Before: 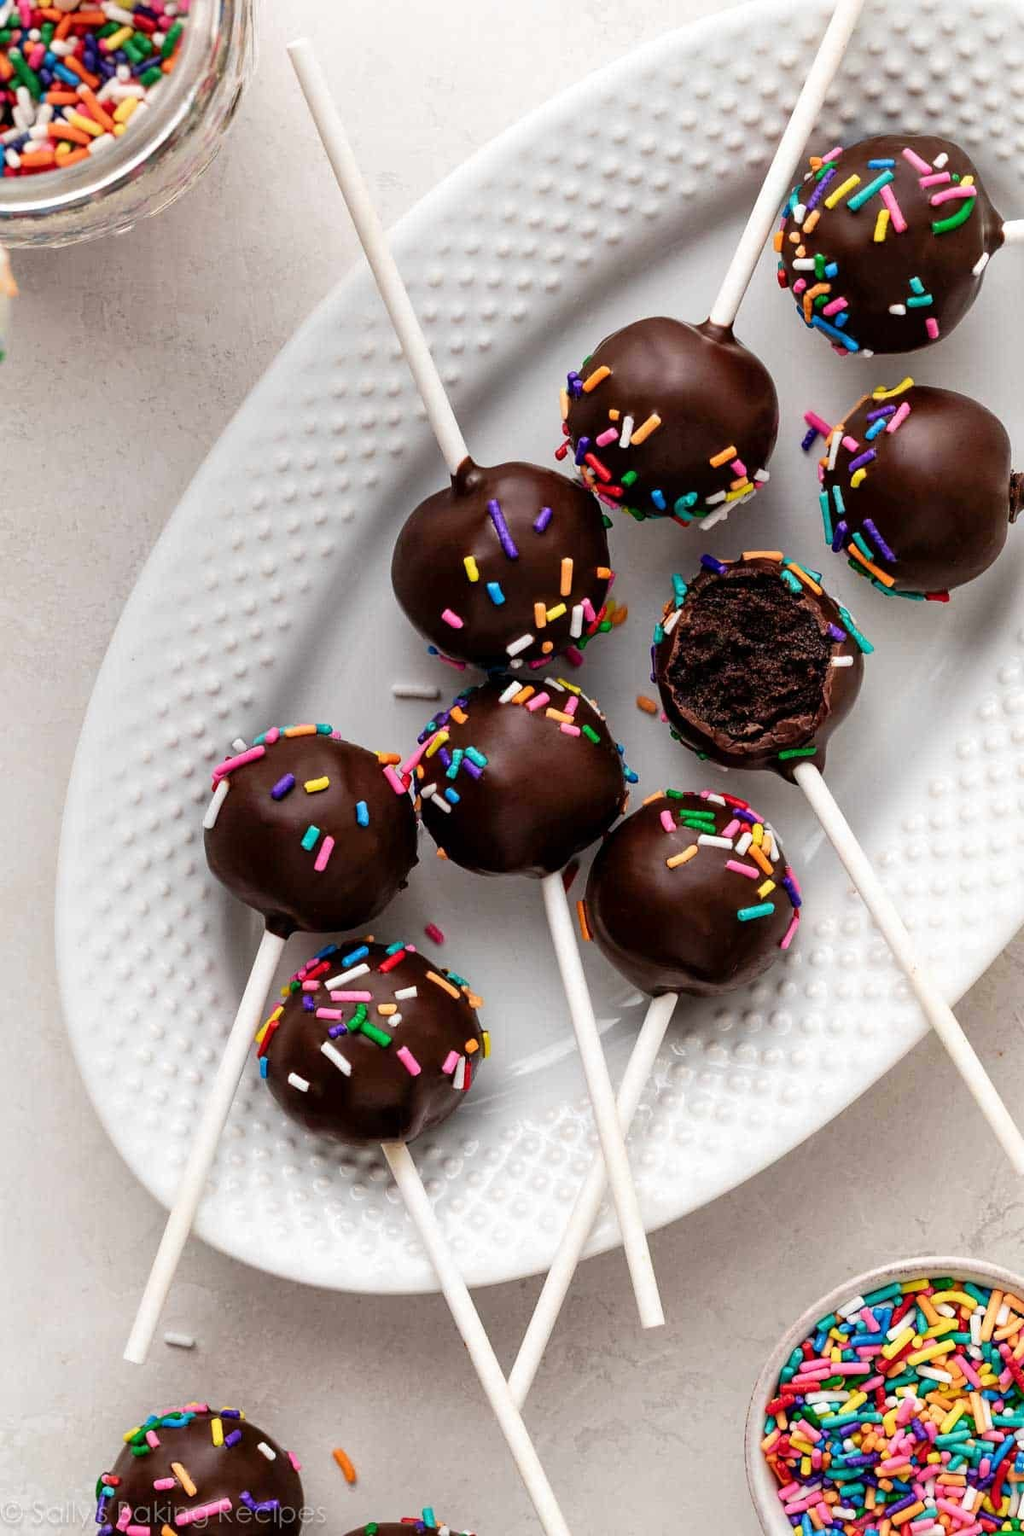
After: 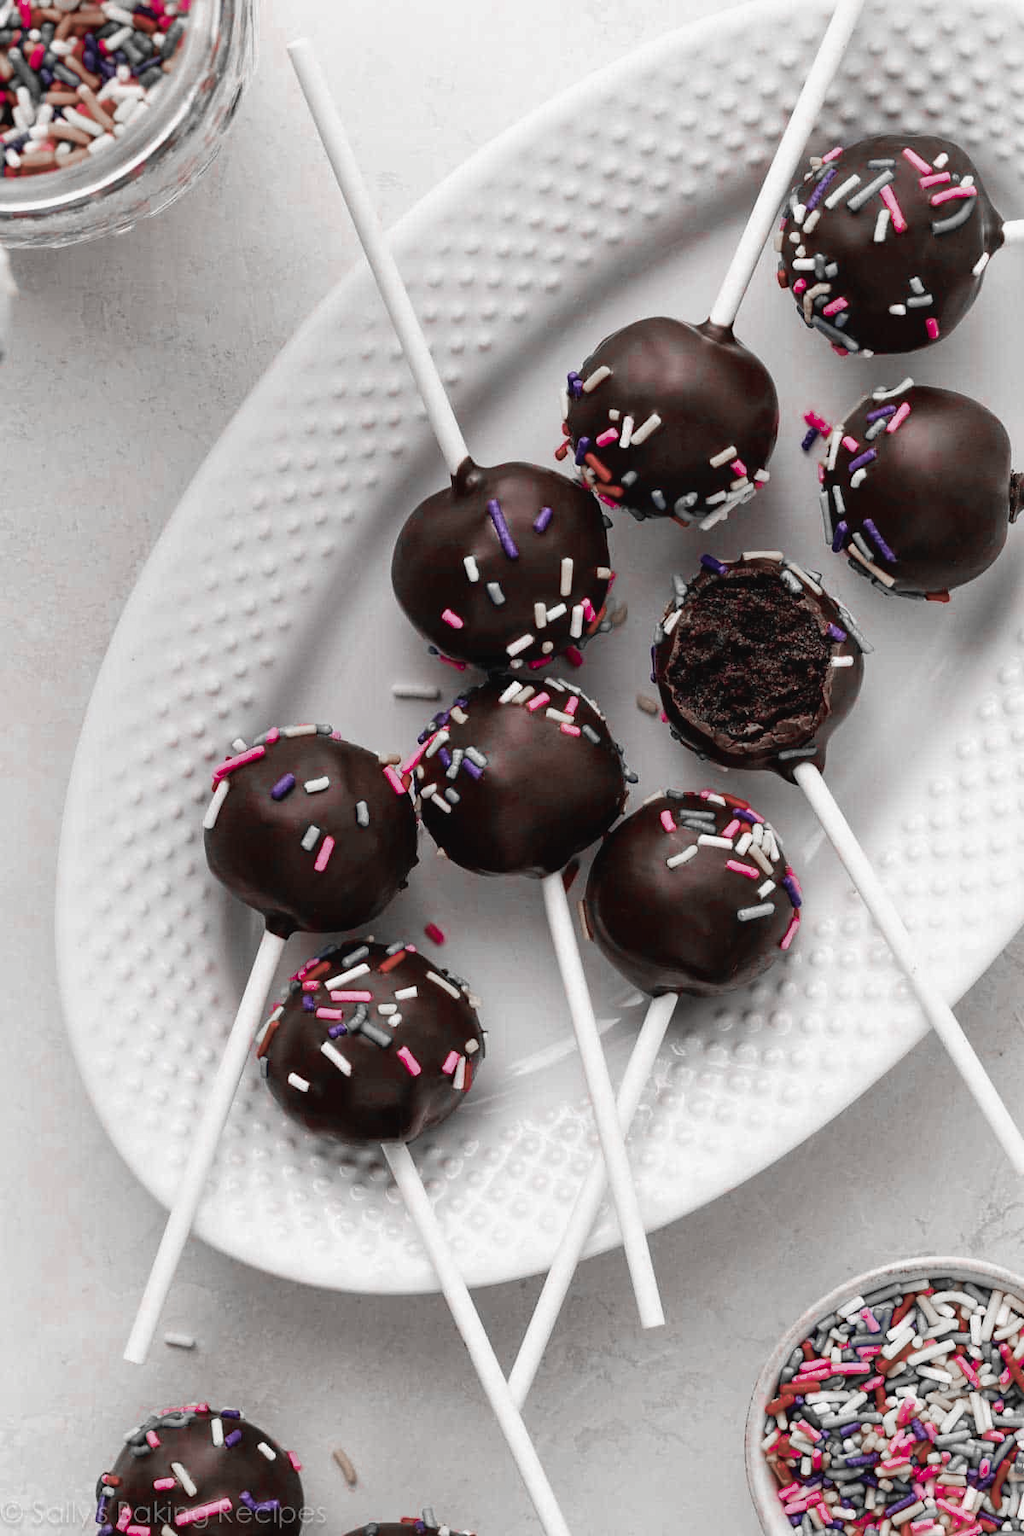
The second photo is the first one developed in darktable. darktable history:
contrast brightness saturation: contrast -0.05, saturation -0.41
color zones: curves: ch0 [(0, 0.278) (0.143, 0.5) (0.286, 0.5) (0.429, 0.5) (0.571, 0.5) (0.714, 0.5) (0.857, 0.5) (1, 0.5)]; ch1 [(0, 1) (0.143, 0.165) (0.286, 0) (0.429, 0) (0.571, 0) (0.714, 0) (0.857, 0.5) (1, 0.5)]; ch2 [(0, 0.508) (0.143, 0.5) (0.286, 0.5) (0.429, 0.5) (0.571, 0.5) (0.714, 0.5) (0.857, 0.5) (1, 0.5)]
